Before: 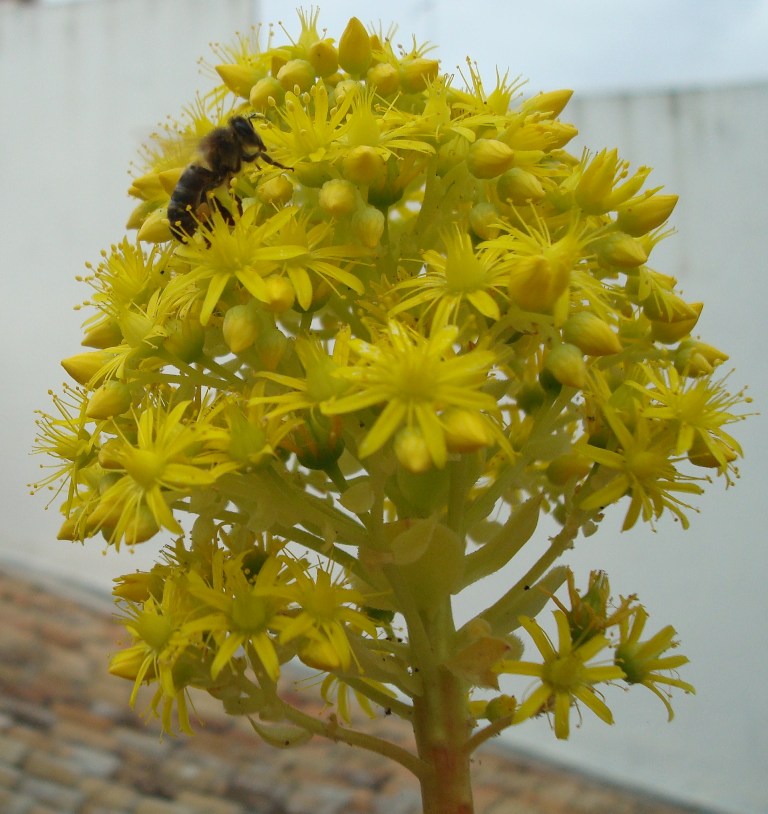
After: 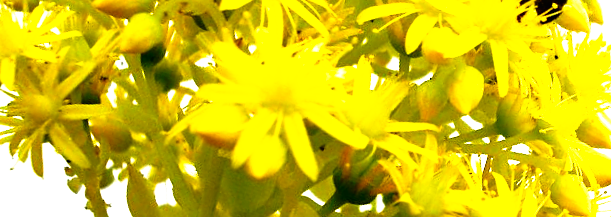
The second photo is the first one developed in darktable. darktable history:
exposure: black level correction 0, exposure 1.45 EV, compensate exposure bias true, compensate highlight preservation false
crop and rotate: angle 16.12°, top 30.835%, bottom 35.653%
tone curve: curves: ch0 [(0, 0) (0.003, 0.008) (0.011, 0.008) (0.025, 0.008) (0.044, 0.008) (0.069, 0.006) (0.1, 0.006) (0.136, 0.006) (0.177, 0.008) (0.224, 0.012) (0.277, 0.026) (0.335, 0.083) (0.399, 0.165) (0.468, 0.292) (0.543, 0.416) (0.623, 0.535) (0.709, 0.692) (0.801, 0.853) (0.898, 0.981) (1, 1)], preserve colors none
sharpen: amount 0.2
